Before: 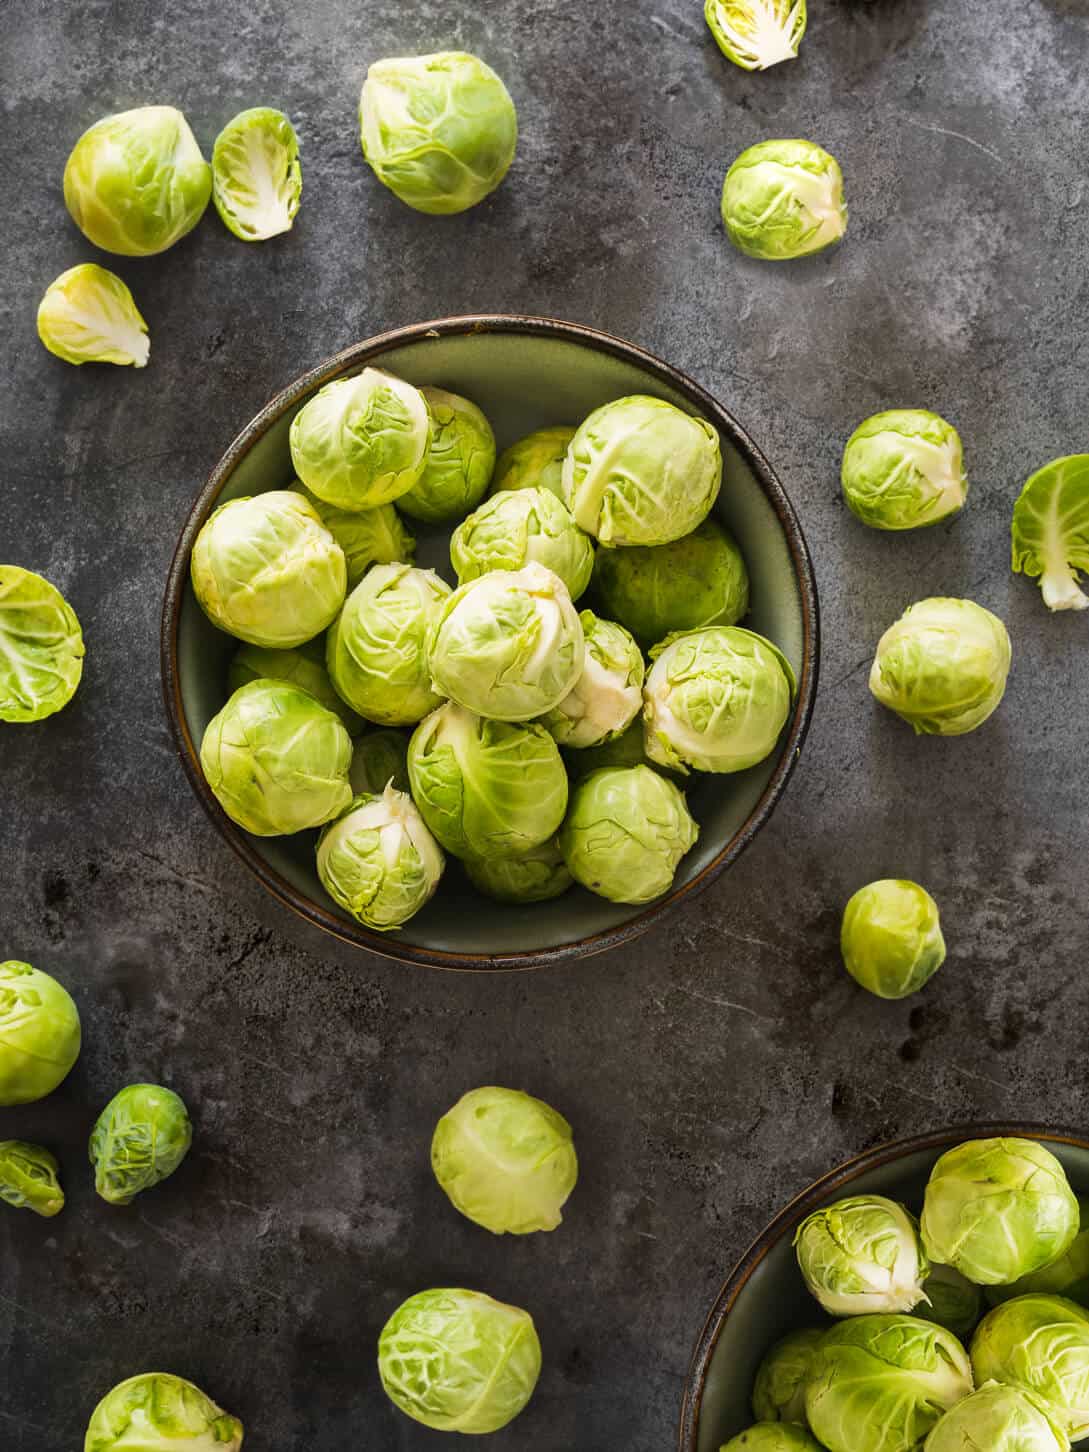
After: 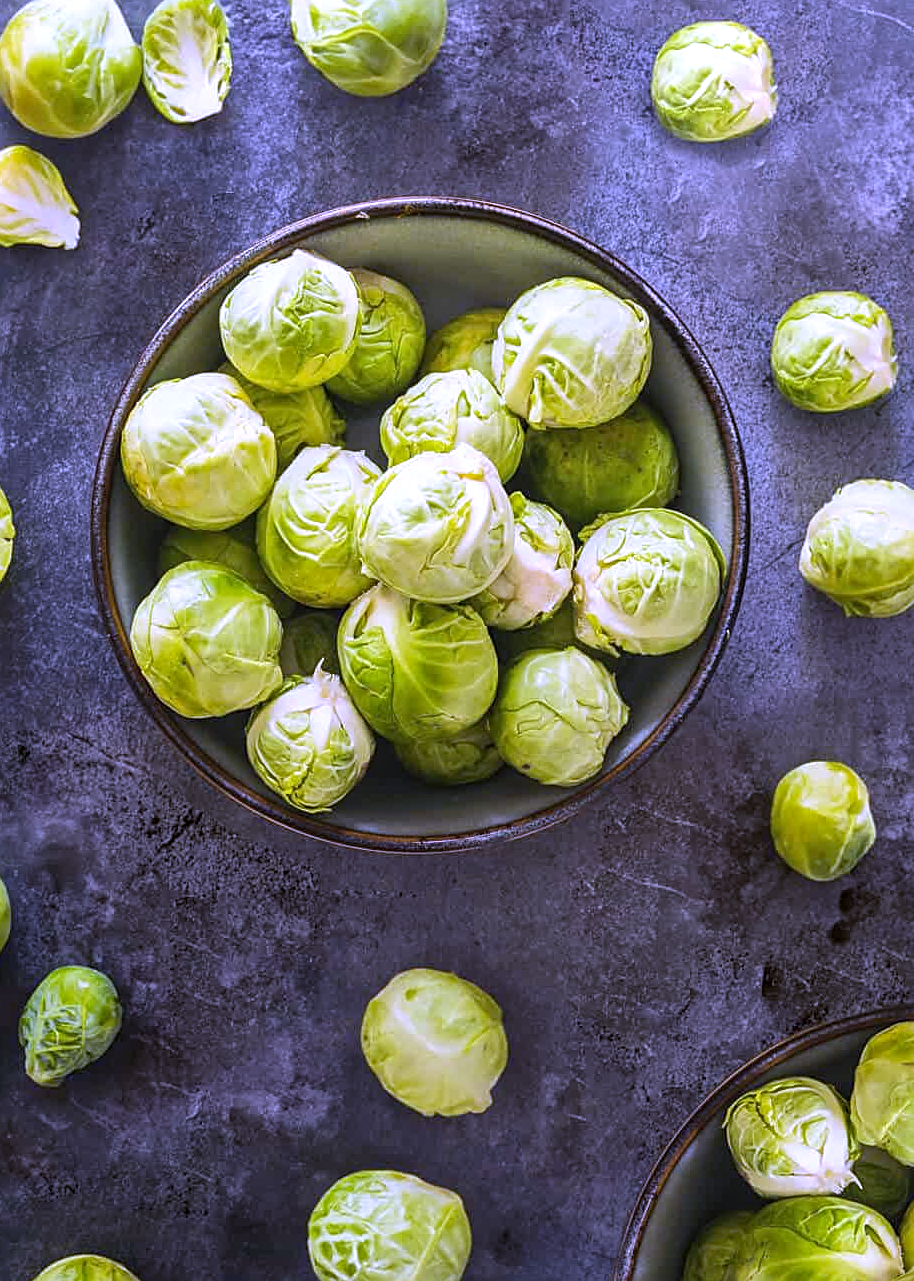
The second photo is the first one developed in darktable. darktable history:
exposure: exposure 0.217 EV, compensate highlight preservation false
crop: left 6.446%, top 8.188%, right 9.538%, bottom 3.548%
local contrast: detail 110%
white balance: red 0.98, blue 1.61
sharpen: on, module defaults
